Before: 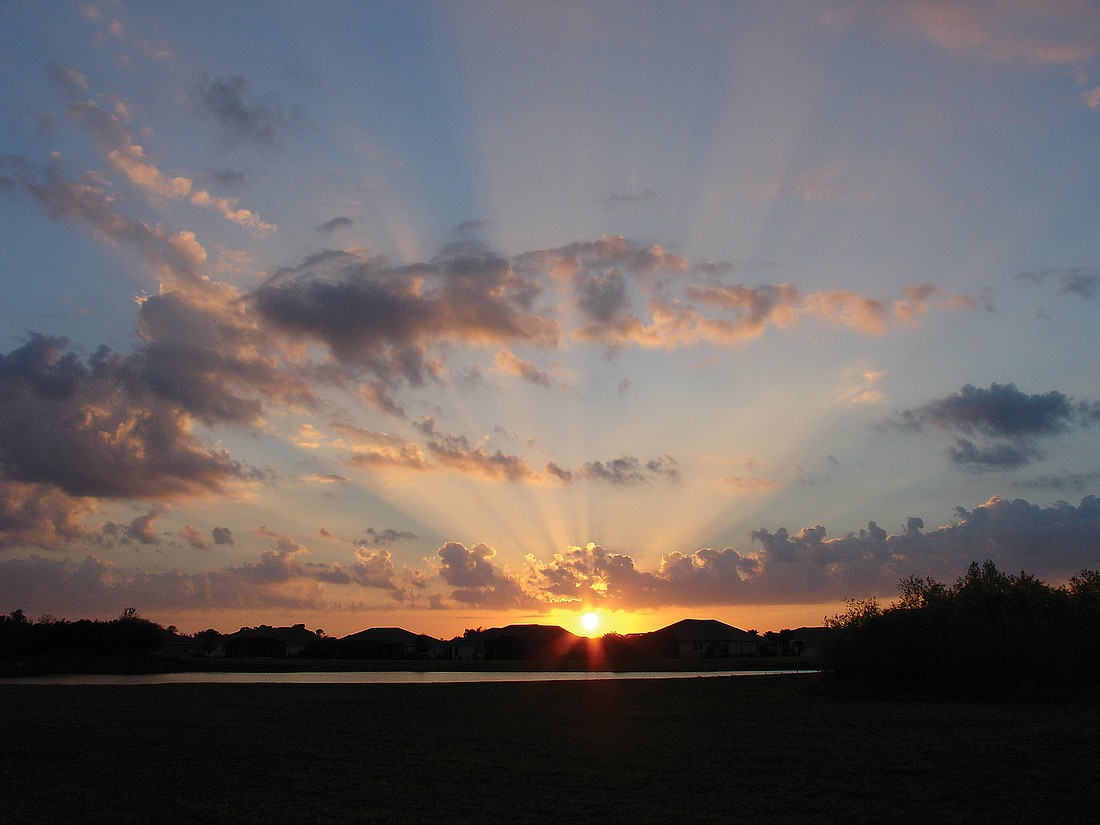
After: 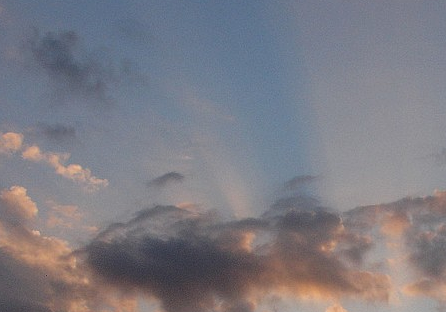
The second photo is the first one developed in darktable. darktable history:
crop: left 15.452%, top 5.459%, right 43.956%, bottom 56.62%
tone equalizer: -8 EV -0.002 EV, -7 EV 0.005 EV, -6 EV -0.009 EV, -5 EV 0.011 EV, -4 EV -0.012 EV, -3 EV 0.007 EV, -2 EV -0.062 EV, -1 EV -0.293 EV, +0 EV -0.582 EV, smoothing diameter 2%, edges refinement/feathering 20, mask exposure compensation -1.57 EV, filter diffusion 5
local contrast: on, module defaults
